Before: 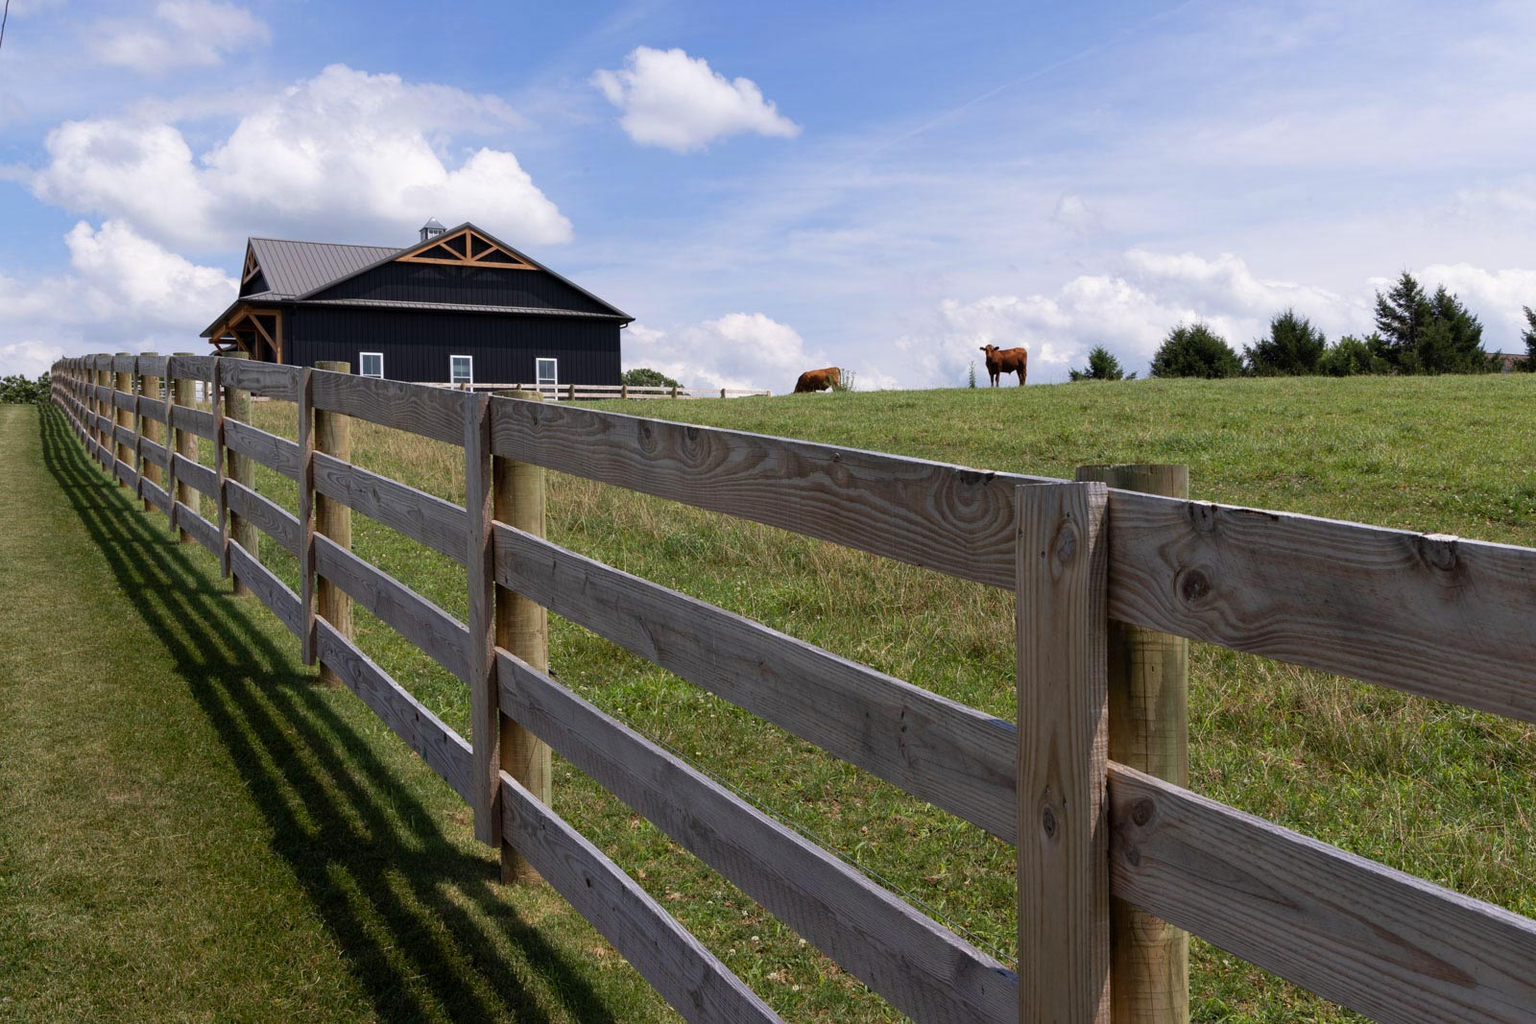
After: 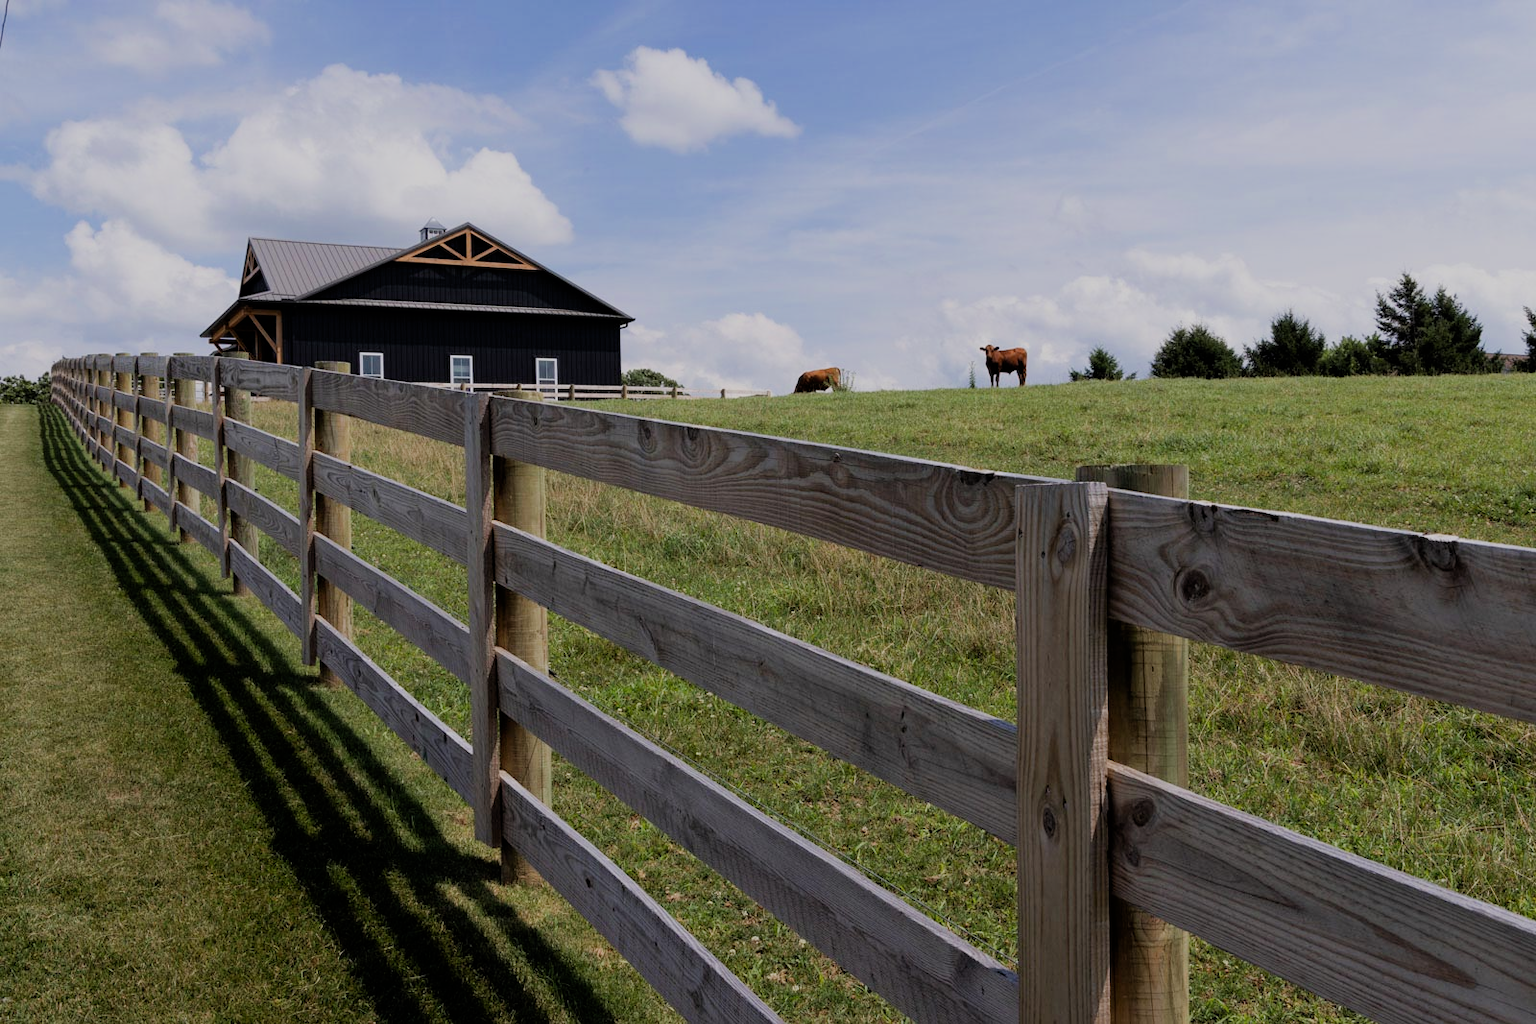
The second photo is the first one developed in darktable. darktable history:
filmic rgb: black relative exposure -7.14 EV, white relative exposure 5.36 EV, hardness 3.03
